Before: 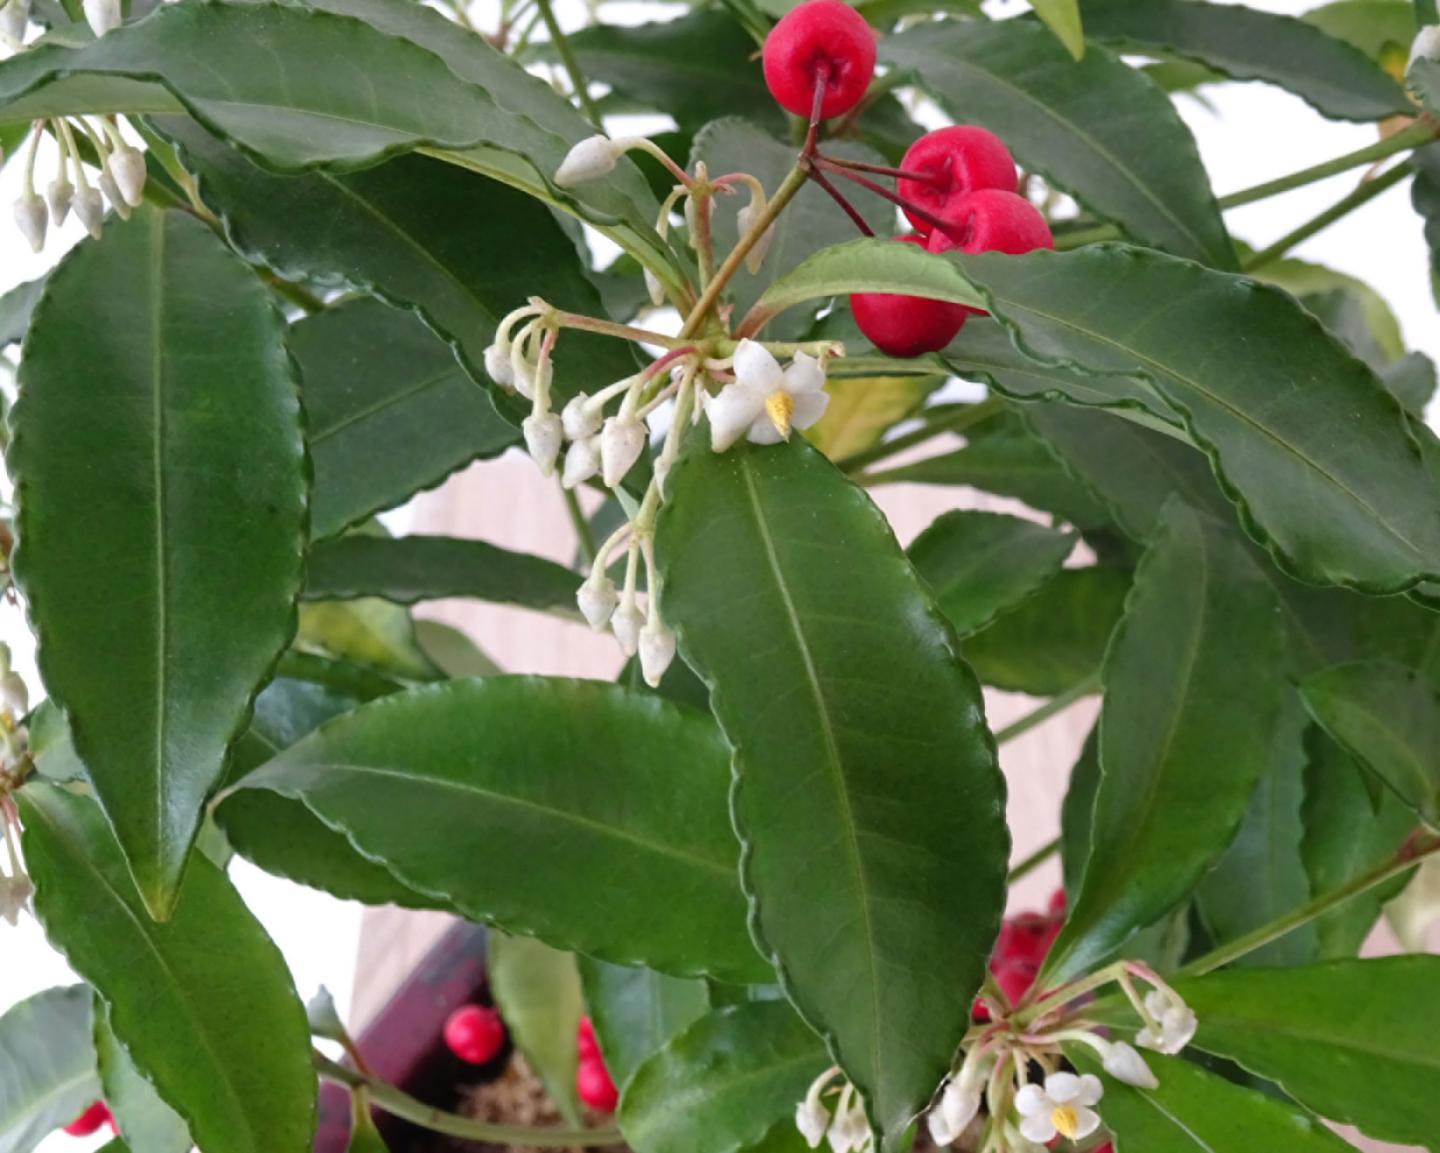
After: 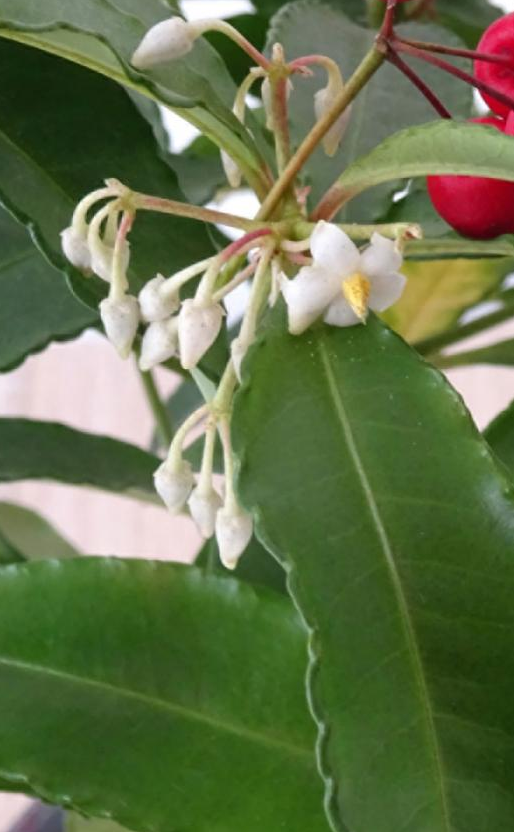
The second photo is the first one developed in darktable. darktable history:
crop and rotate: left 29.384%, top 10.246%, right 34.875%, bottom 17.516%
